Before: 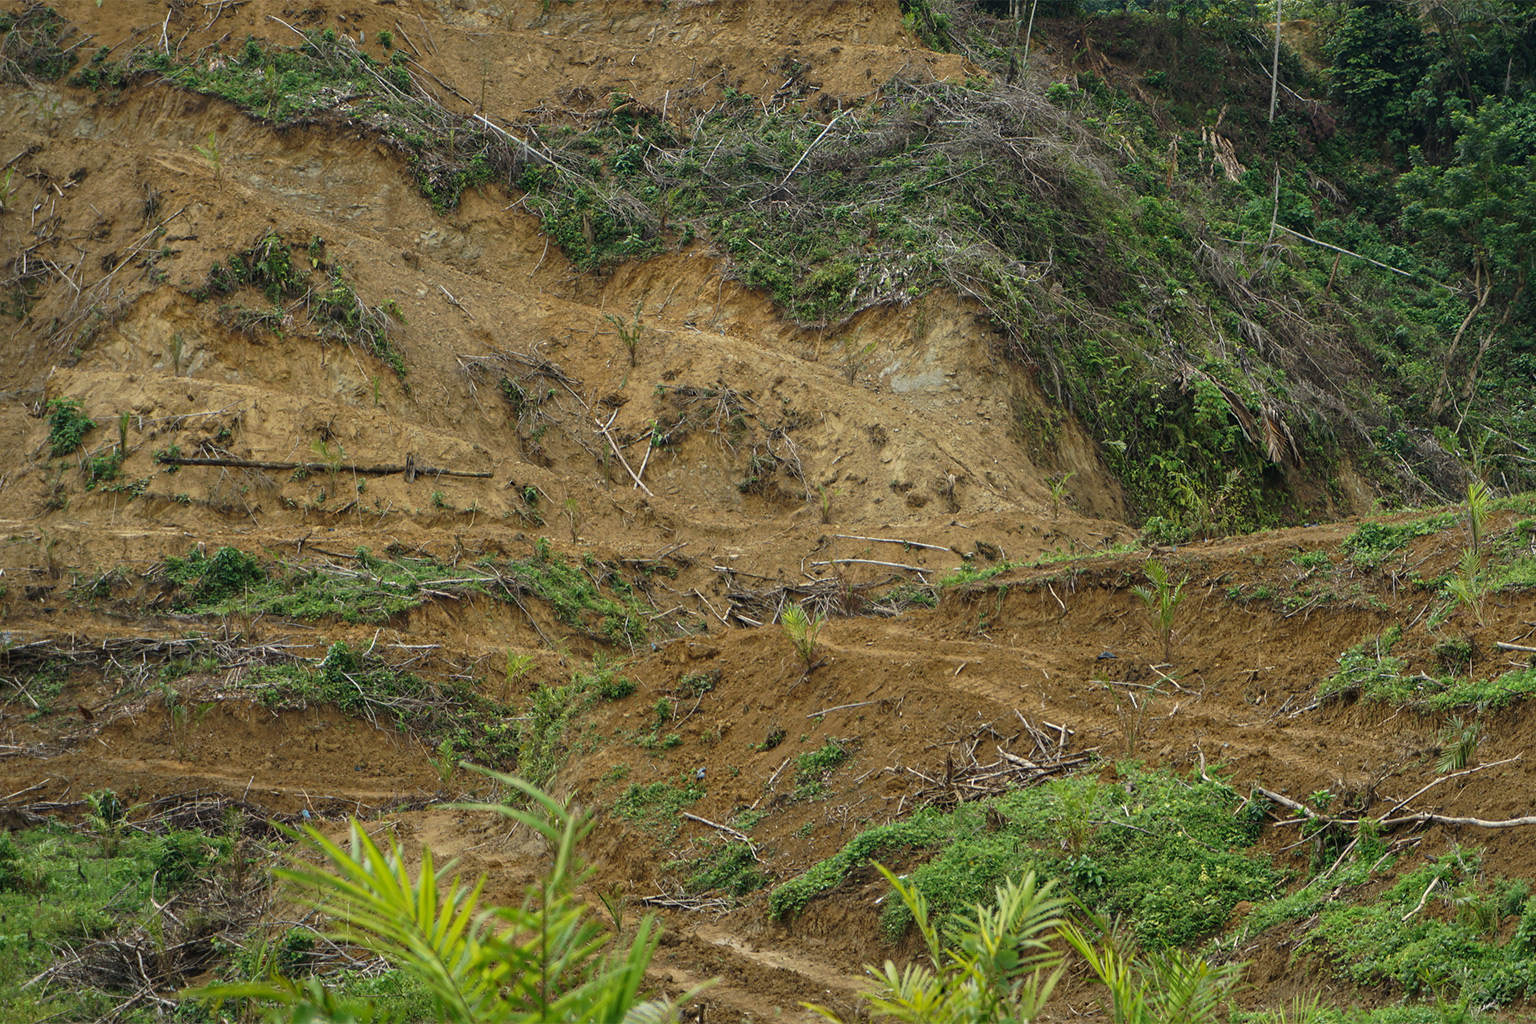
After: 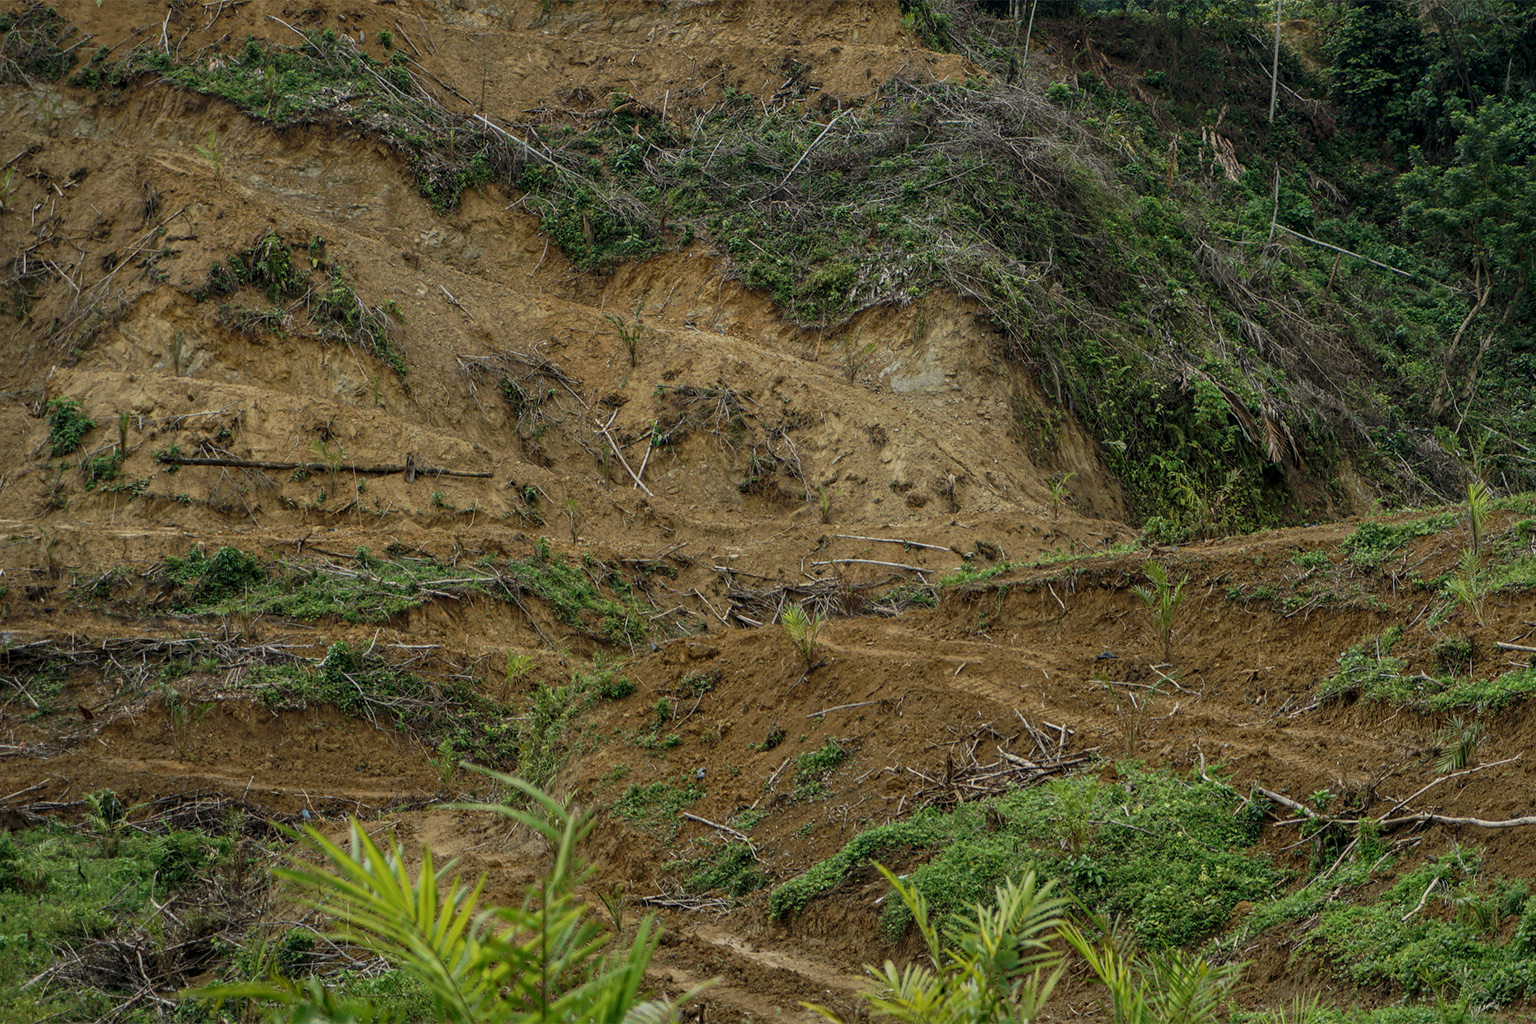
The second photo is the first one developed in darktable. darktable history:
local contrast: on, module defaults
exposure: exposure -0.549 EV, compensate highlight preservation false
